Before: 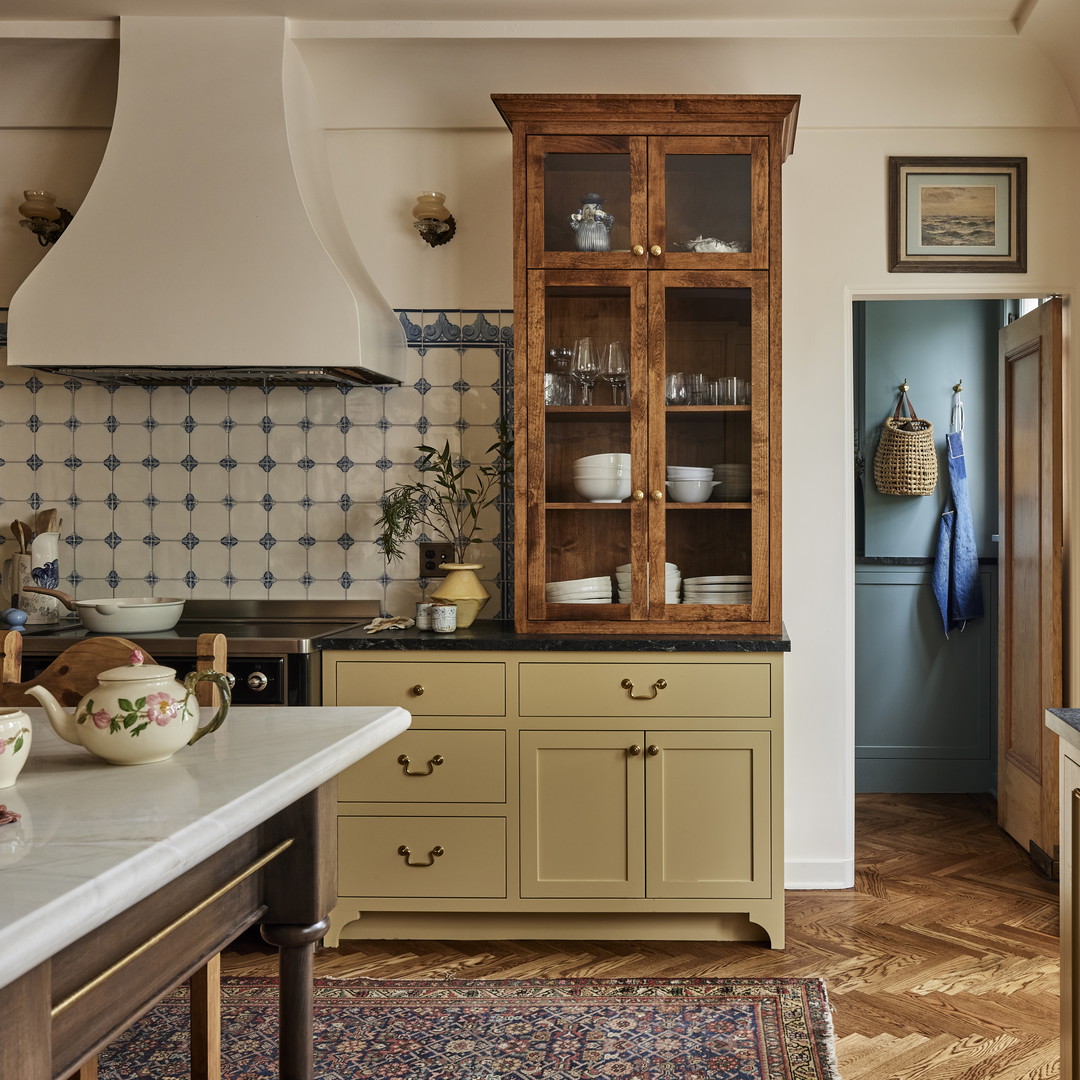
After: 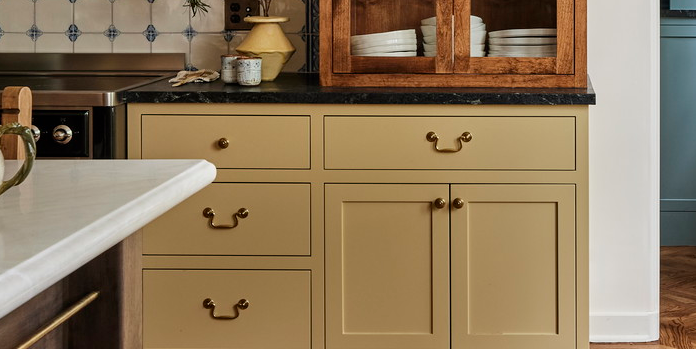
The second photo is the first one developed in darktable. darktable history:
crop: left 18.105%, top 50.717%, right 17.382%, bottom 16.905%
